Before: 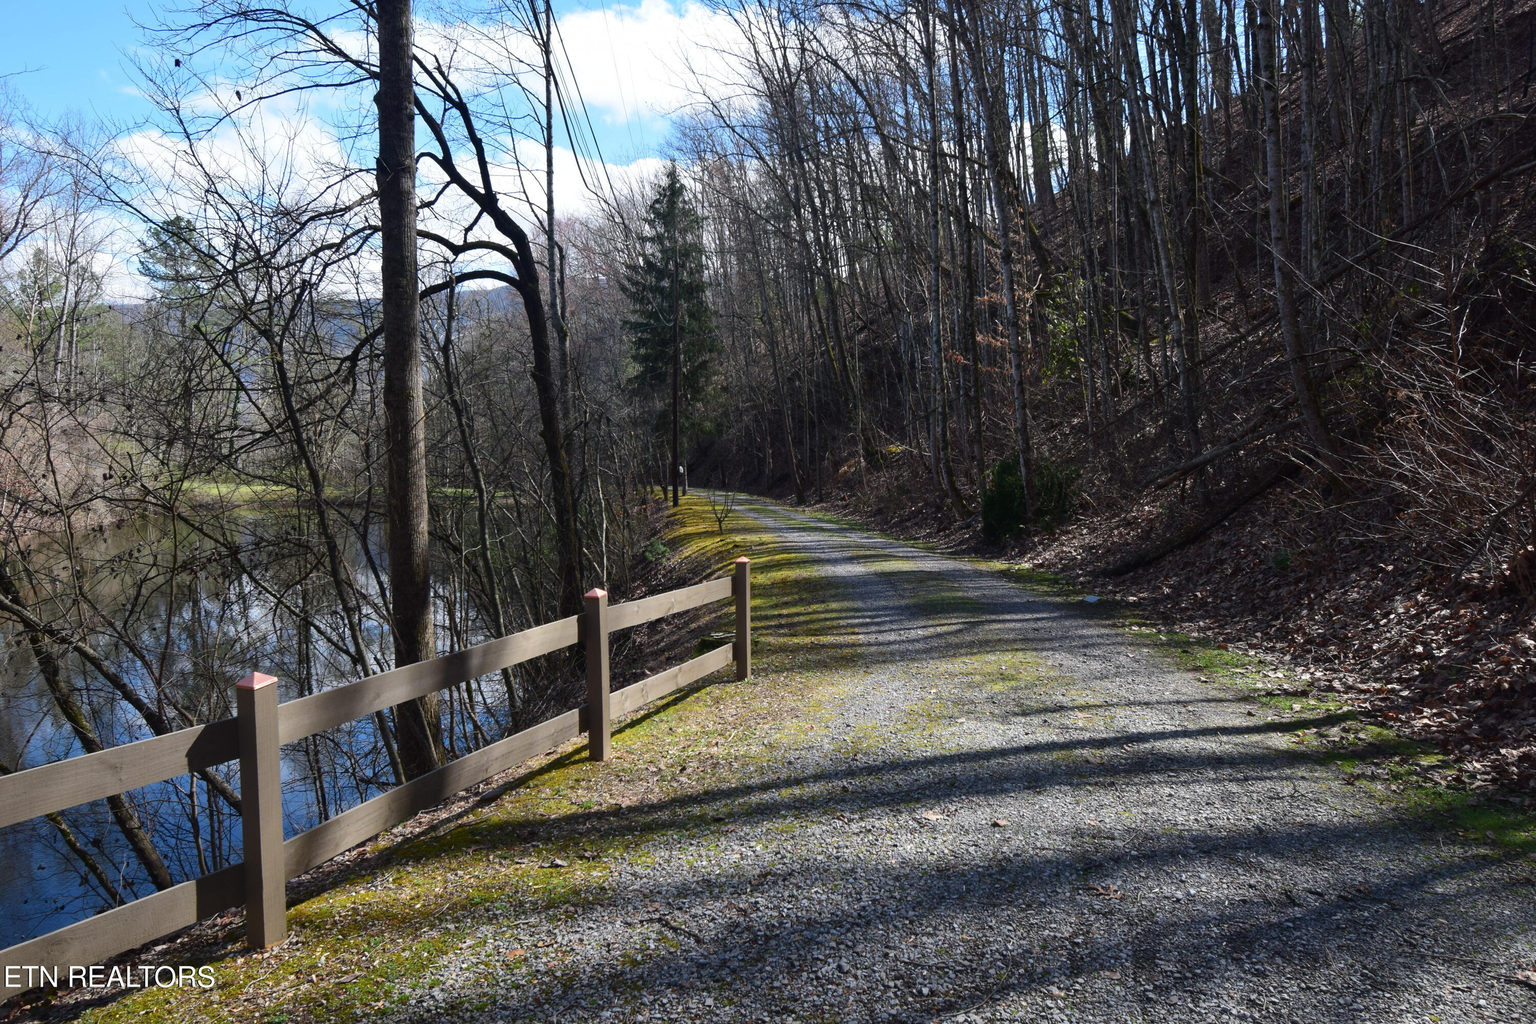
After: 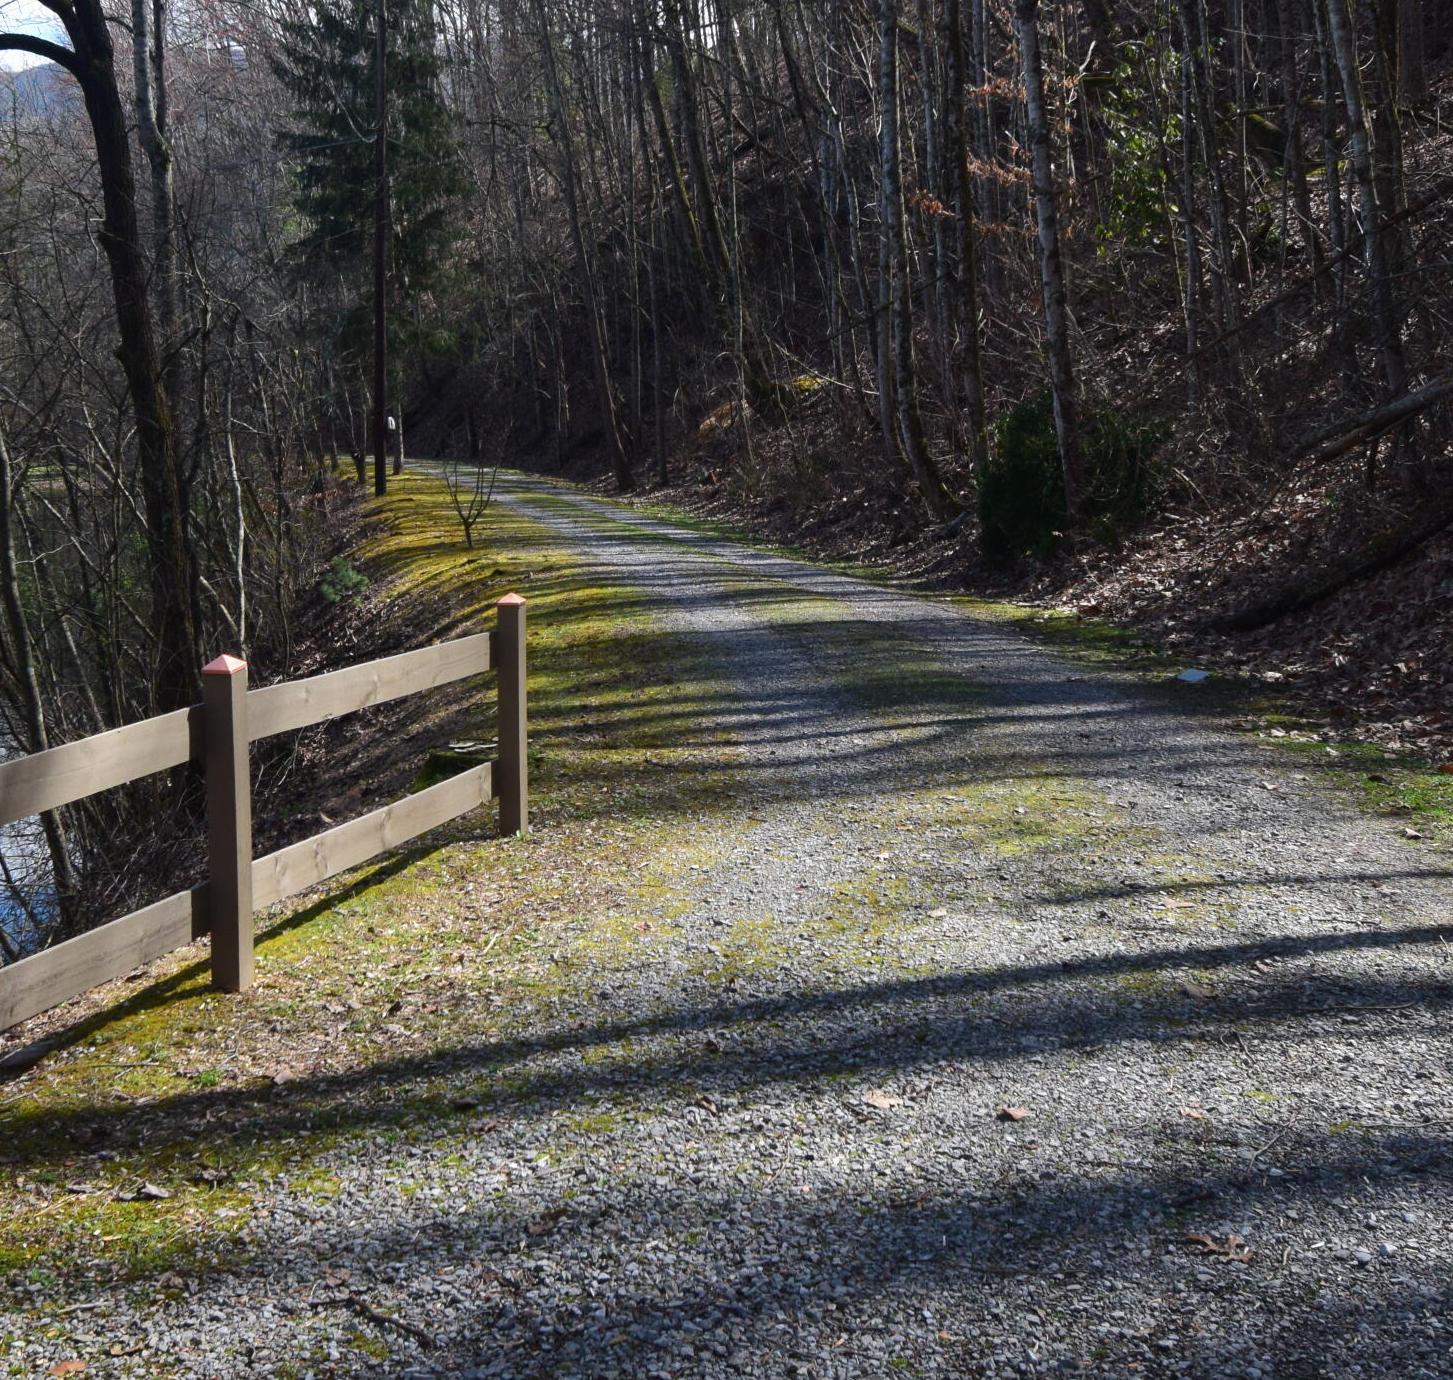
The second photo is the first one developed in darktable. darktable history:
crop: left 31.309%, top 24.722%, right 20.248%, bottom 6.25%
